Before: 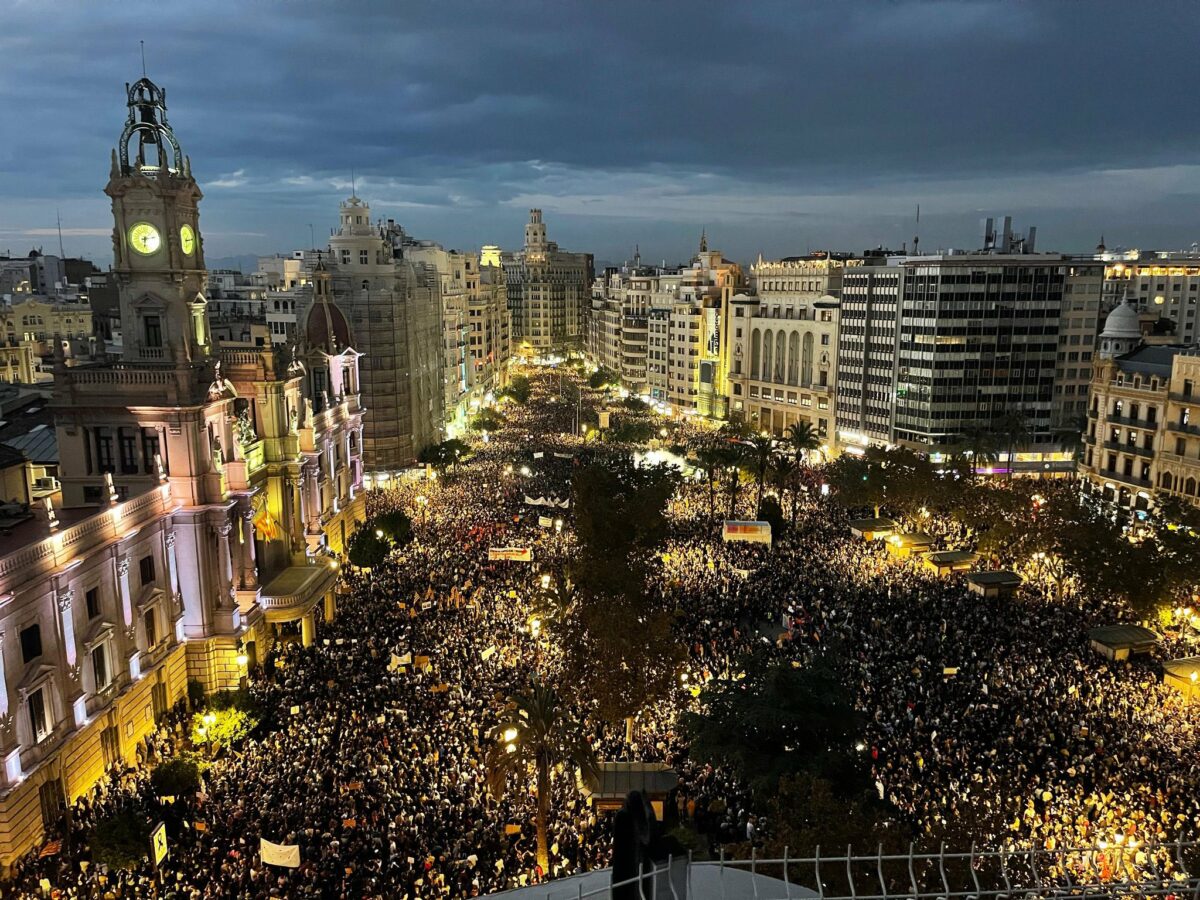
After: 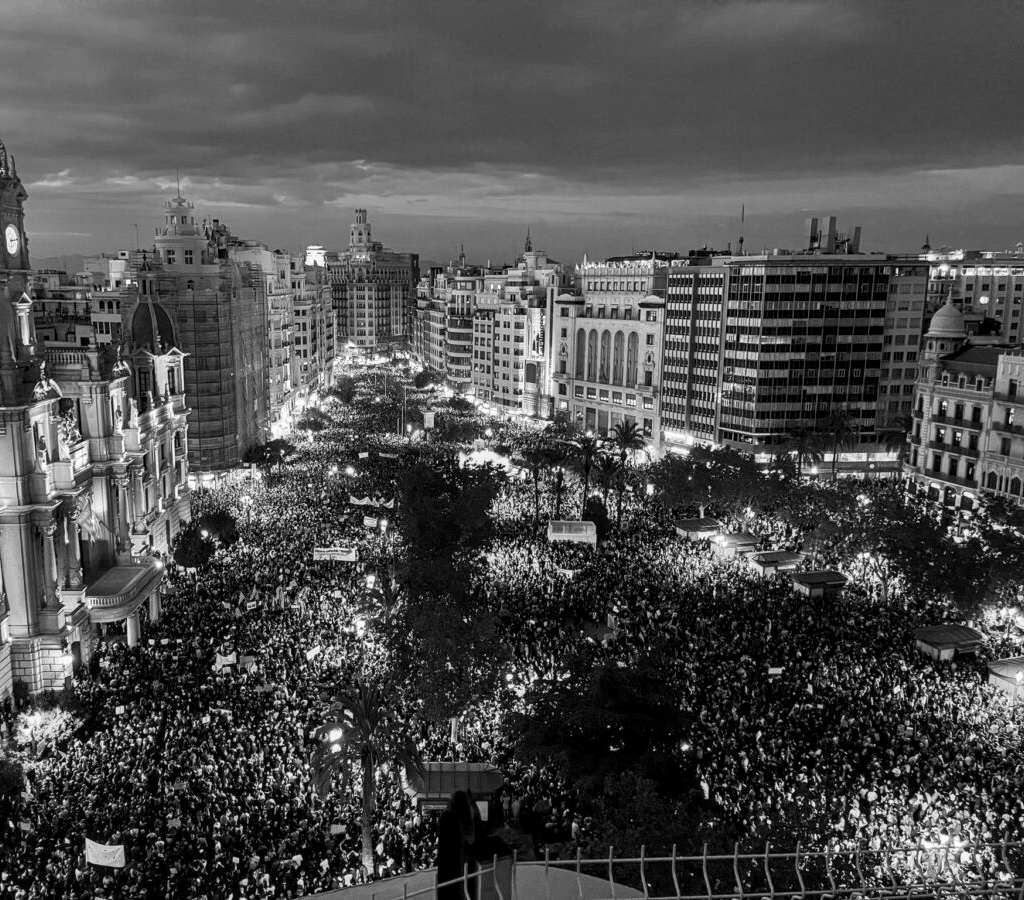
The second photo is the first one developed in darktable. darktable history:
local contrast: on, module defaults
crop and rotate: left 14.584%
monochrome: a 32, b 64, size 2.3
